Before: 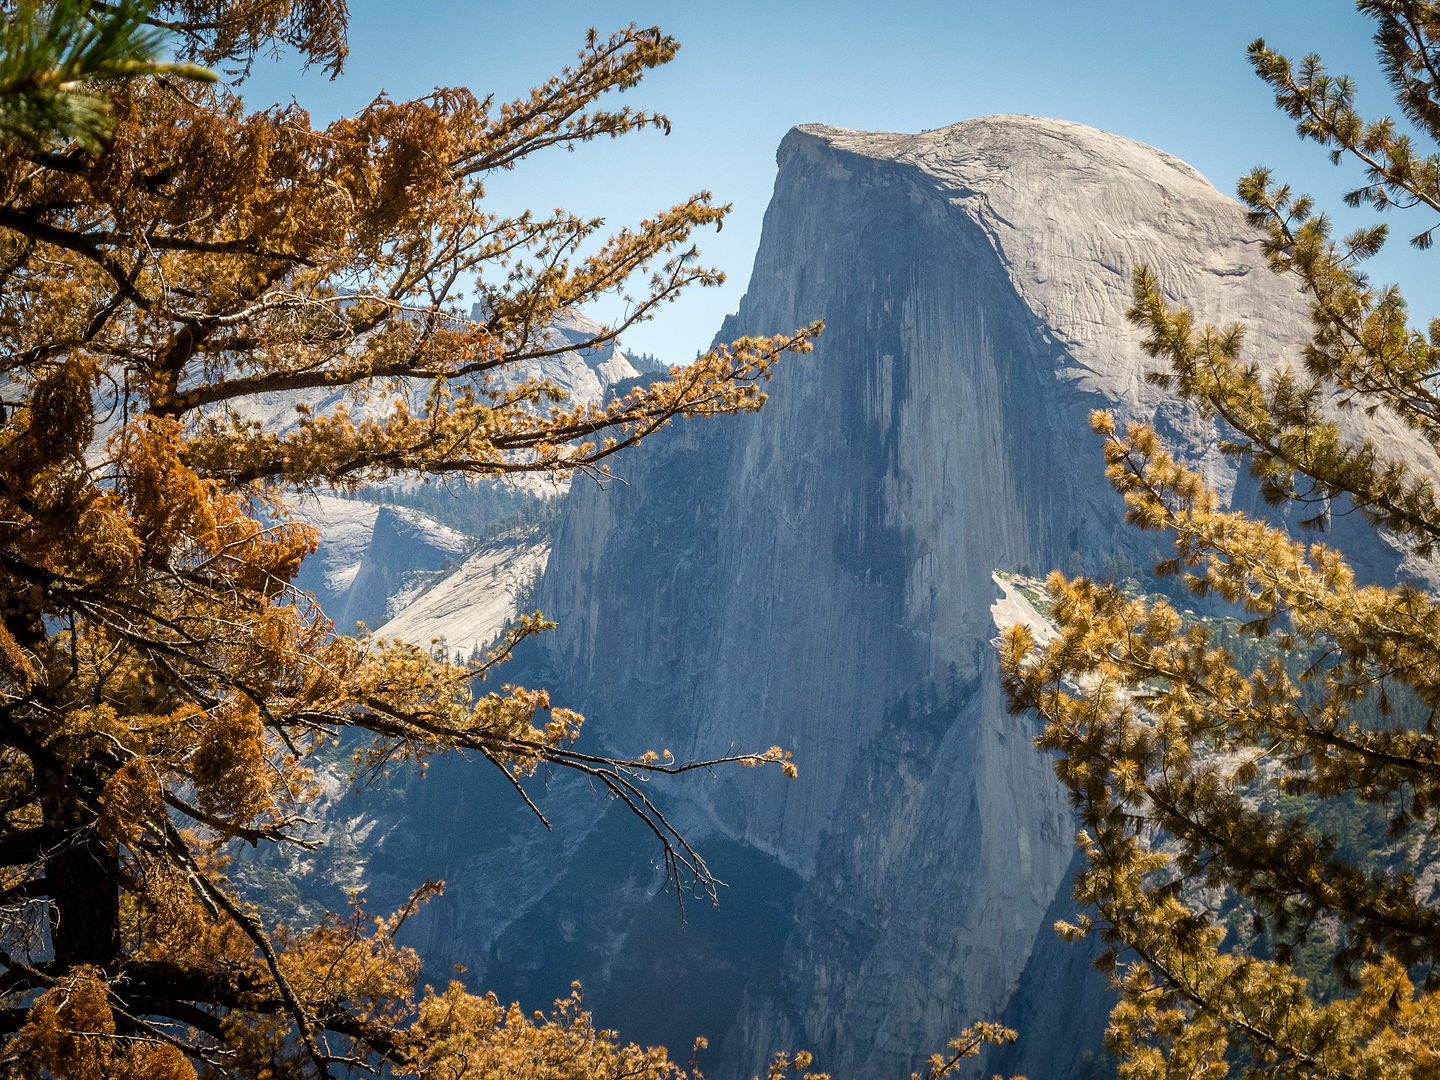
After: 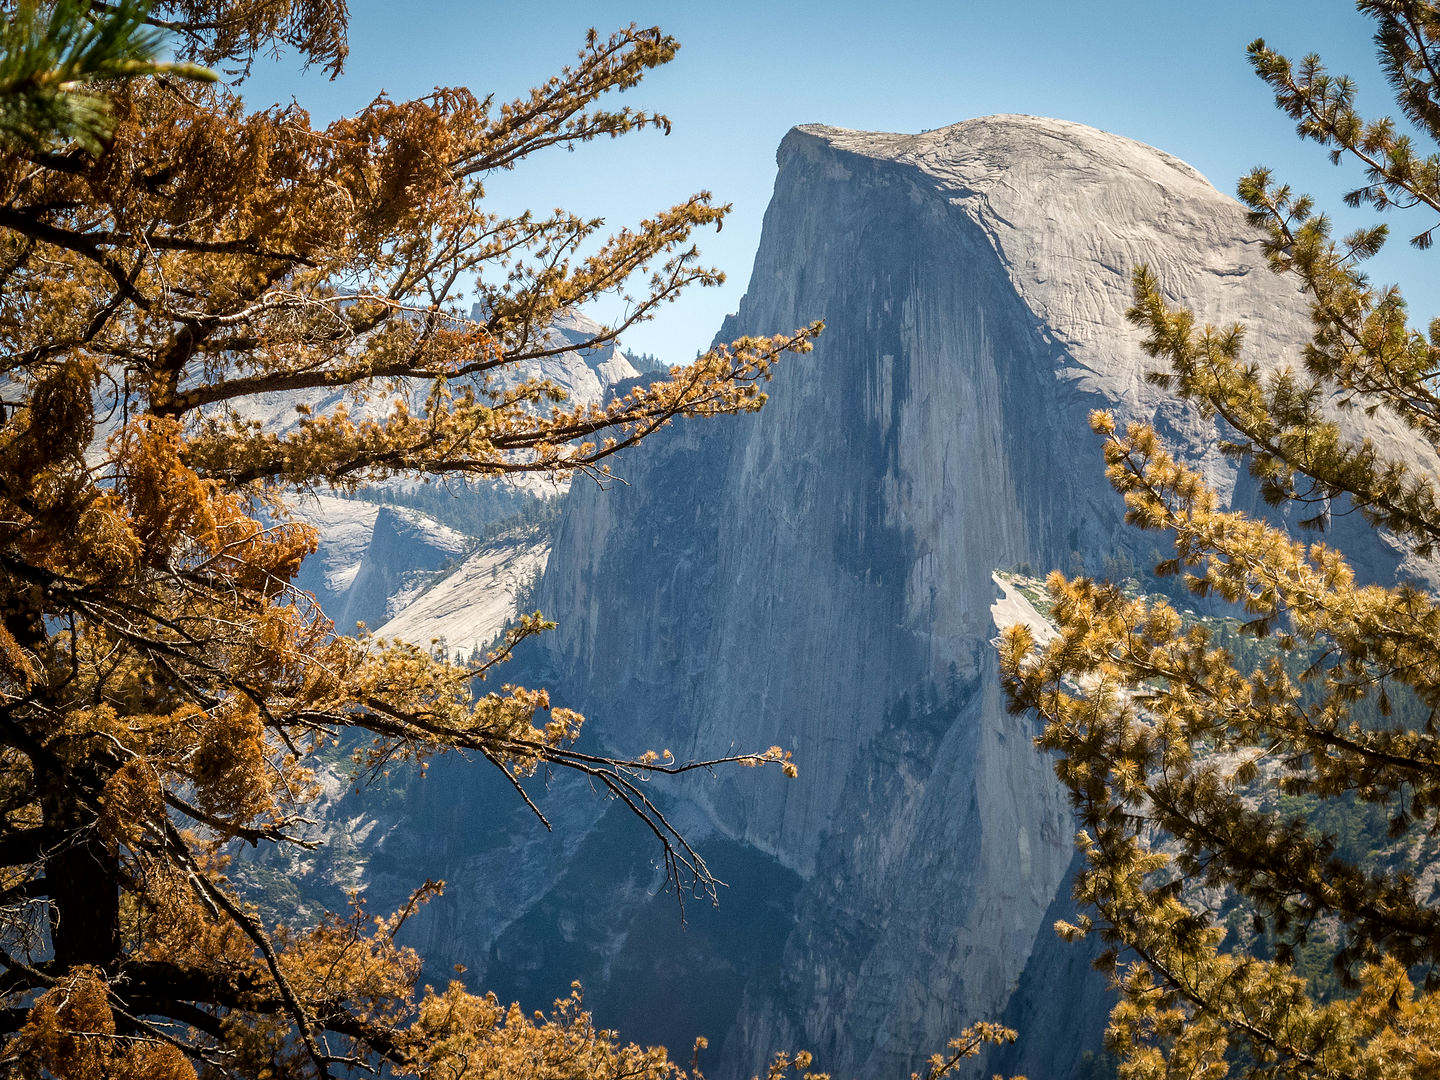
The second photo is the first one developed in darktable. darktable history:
local contrast: mode bilateral grid, contrast 19, coarseness 50, detail 120%, midtone range 0.2
